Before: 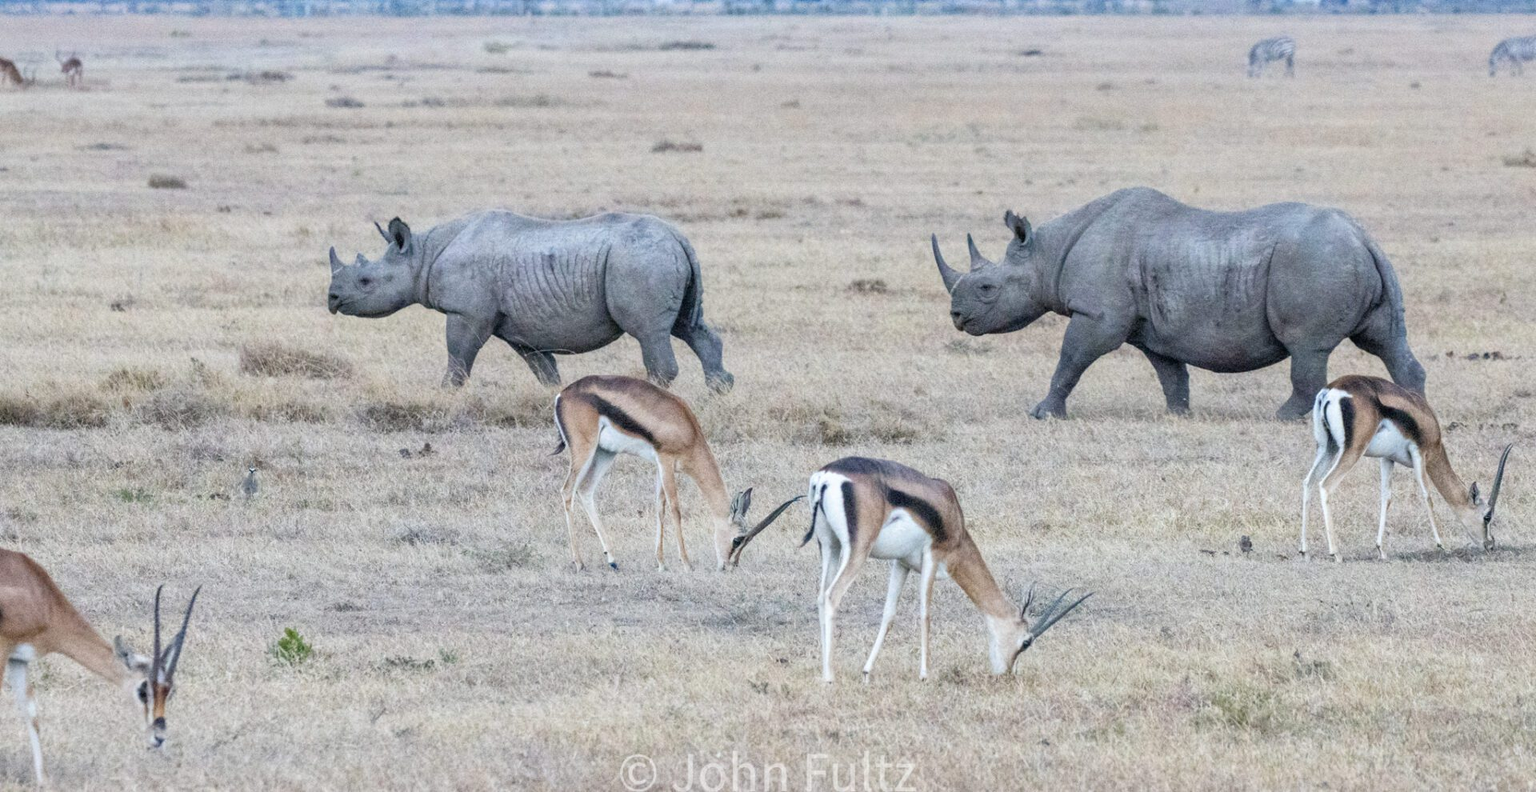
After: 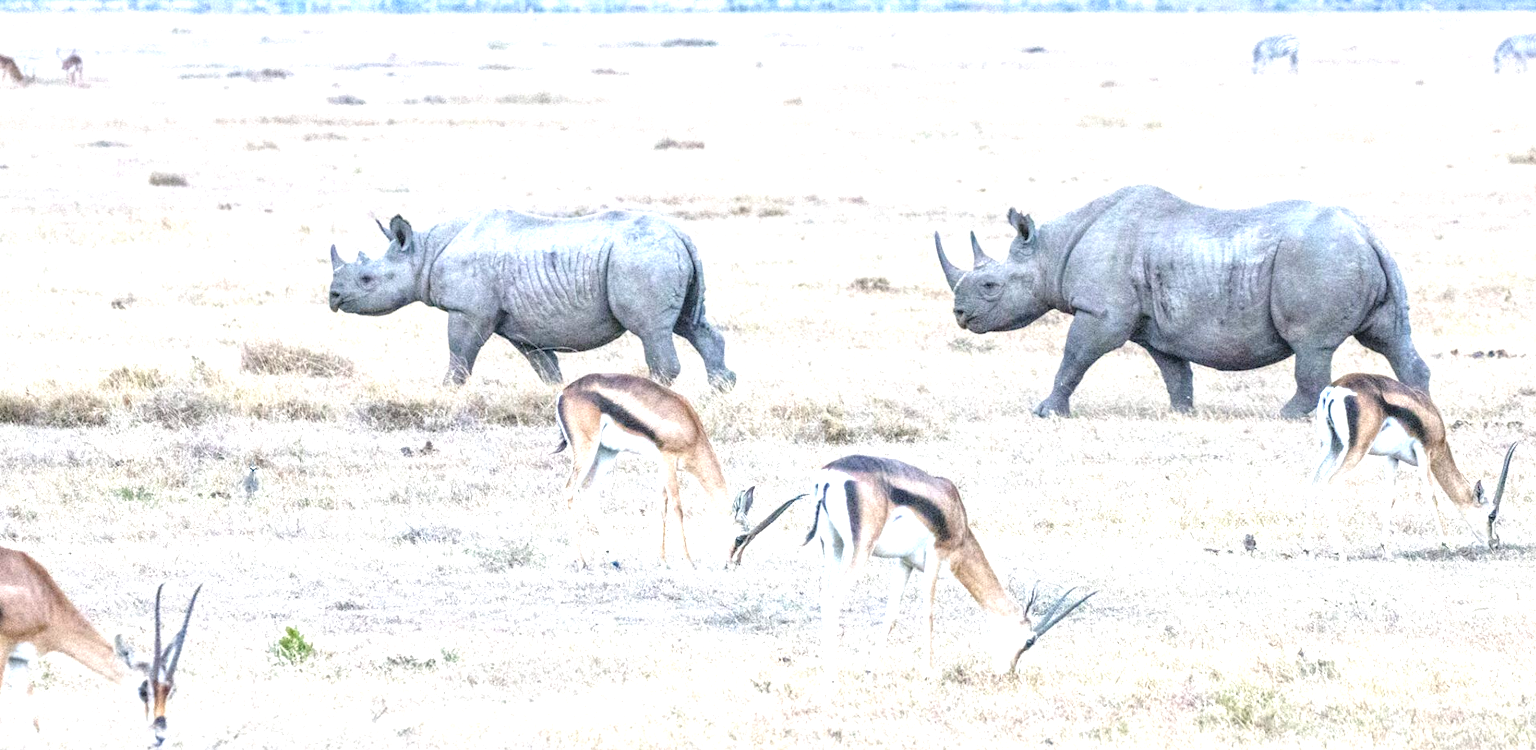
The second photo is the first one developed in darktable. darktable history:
crop: top 0.448%, right 0.264%, bottom 5.045%
exposure: black level correction 0, exposure 1.2 EV, compensate exposure bias true, compensate highlight preservation false
local contrast: detail 110%
